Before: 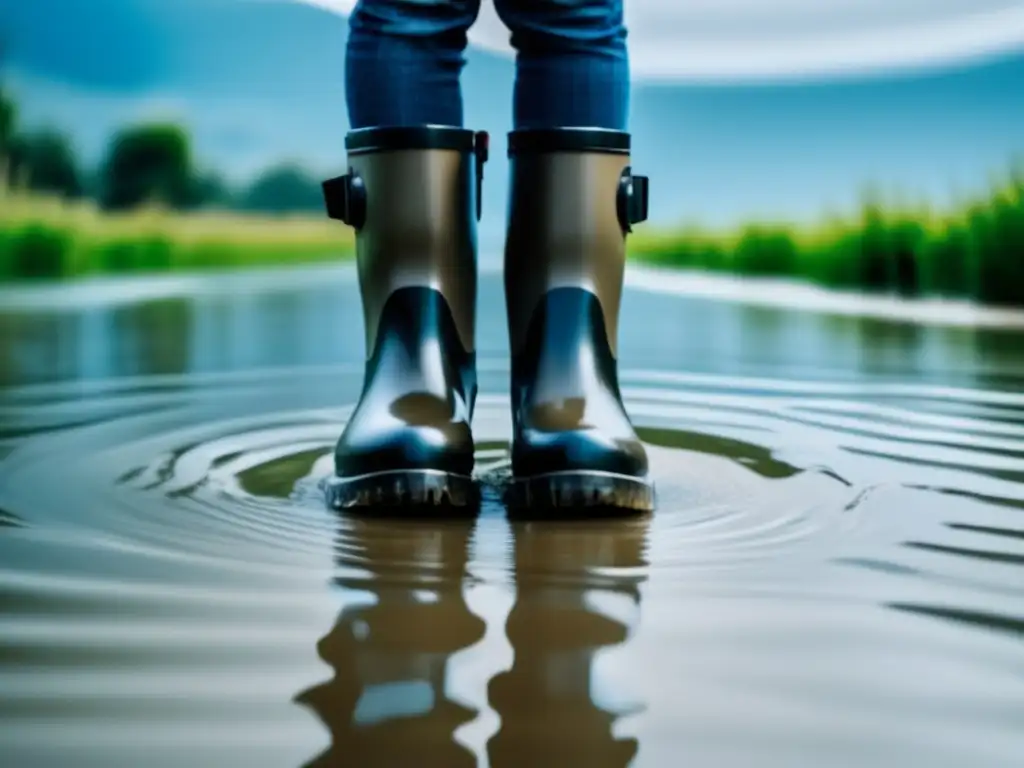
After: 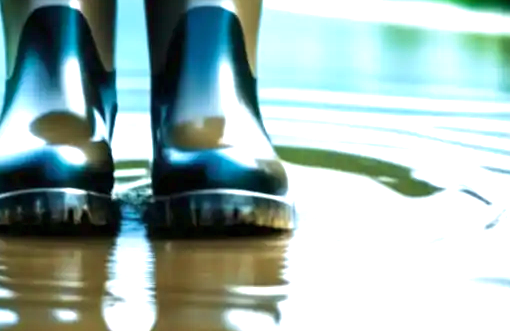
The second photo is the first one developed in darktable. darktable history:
velvia: on, module defaults
crop: left 35.203%, top 36.665%, right 14.959%, bottom 20.111%
exposure: black level correction 0, exposure 1.193 EV, compensate highlight preservation false
